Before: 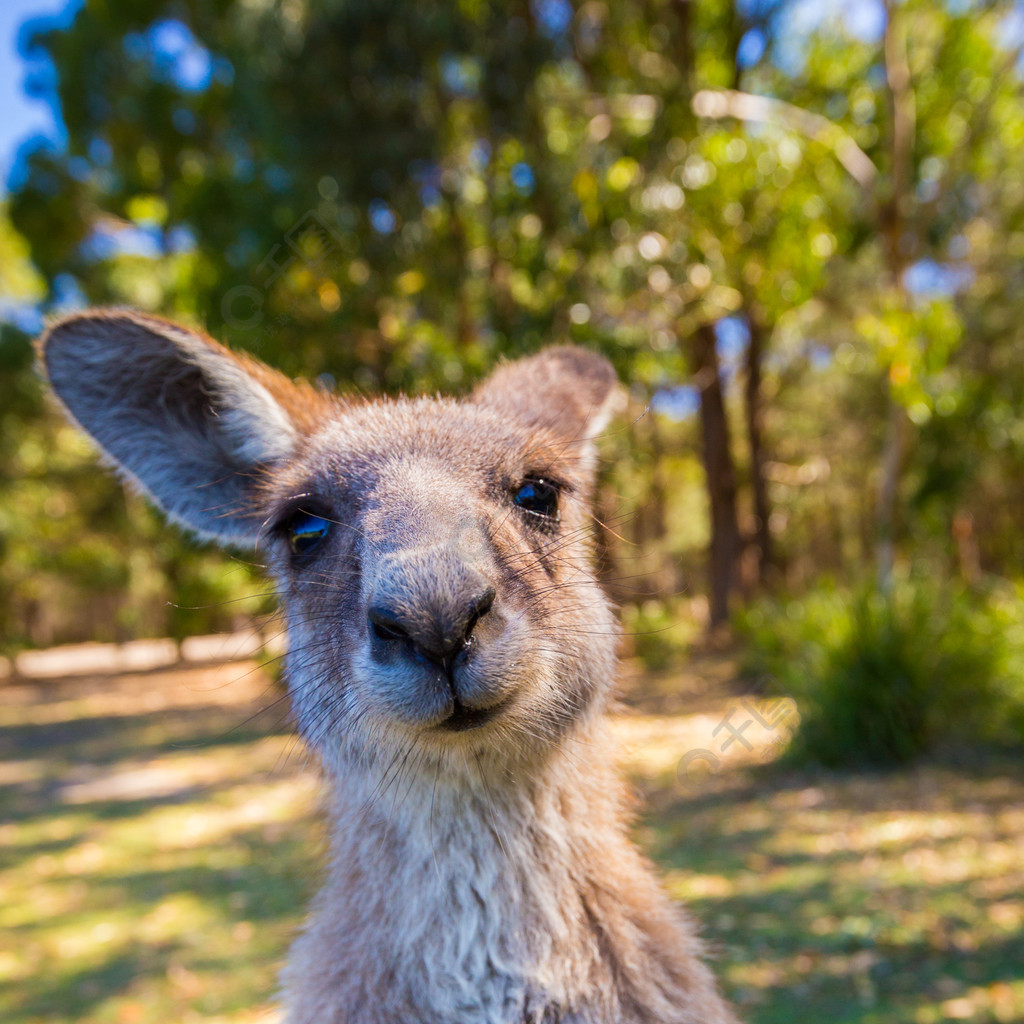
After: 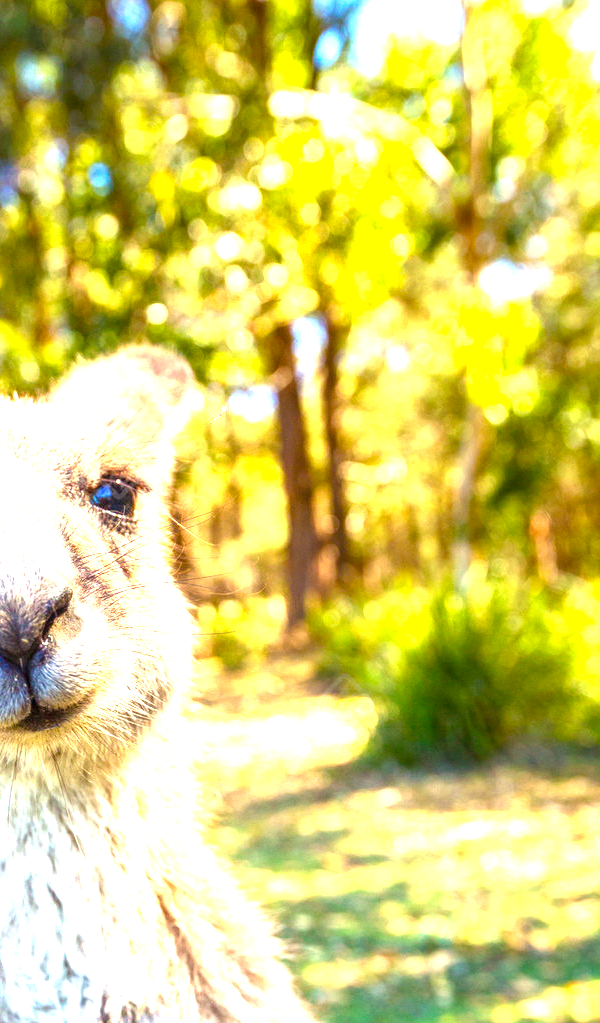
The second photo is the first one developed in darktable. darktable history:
crop: left 41.403%
color correction: highlights a* 12.93, highlights b* 5.52
color balance rgb: highlights gain › luminance 15.675%, highlights gain › chroma 6.891%, highlights gain › hue 127.29°, perceptual saturation grading › global saturation 20.738%, perceptual saturation grading › highlights -19.835%, perceptual saturation grading › shadows 29.878%
exposure: black level correction 0, exposure 1.884 EV, compensate highlight preservation false
local contrast: detail 130%
